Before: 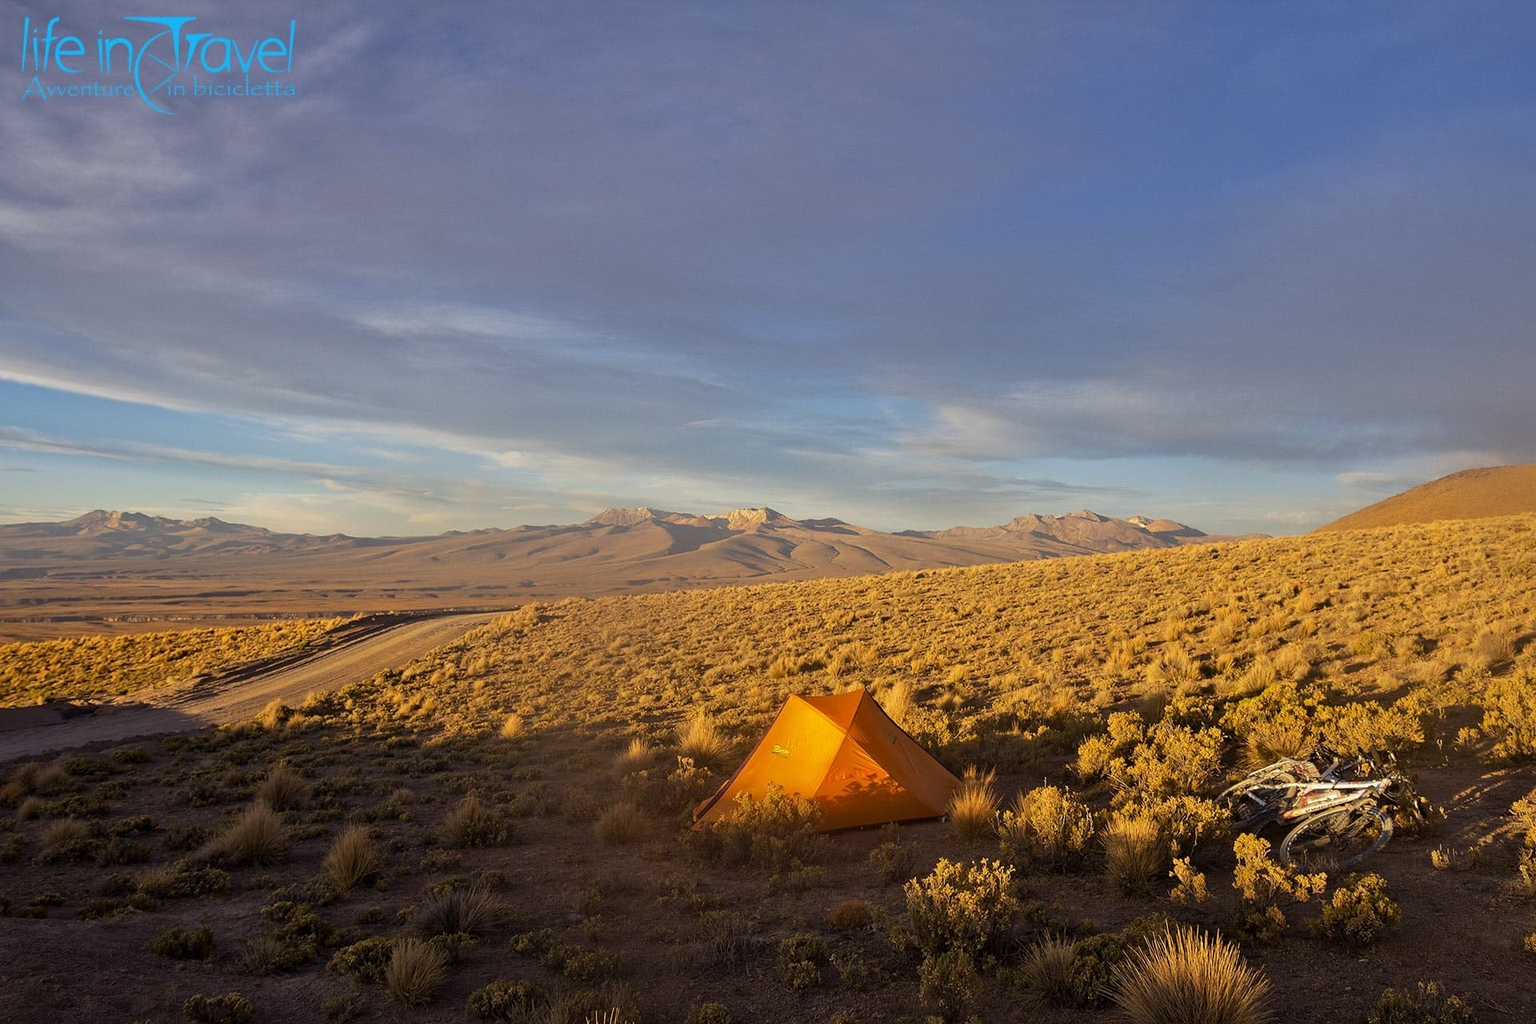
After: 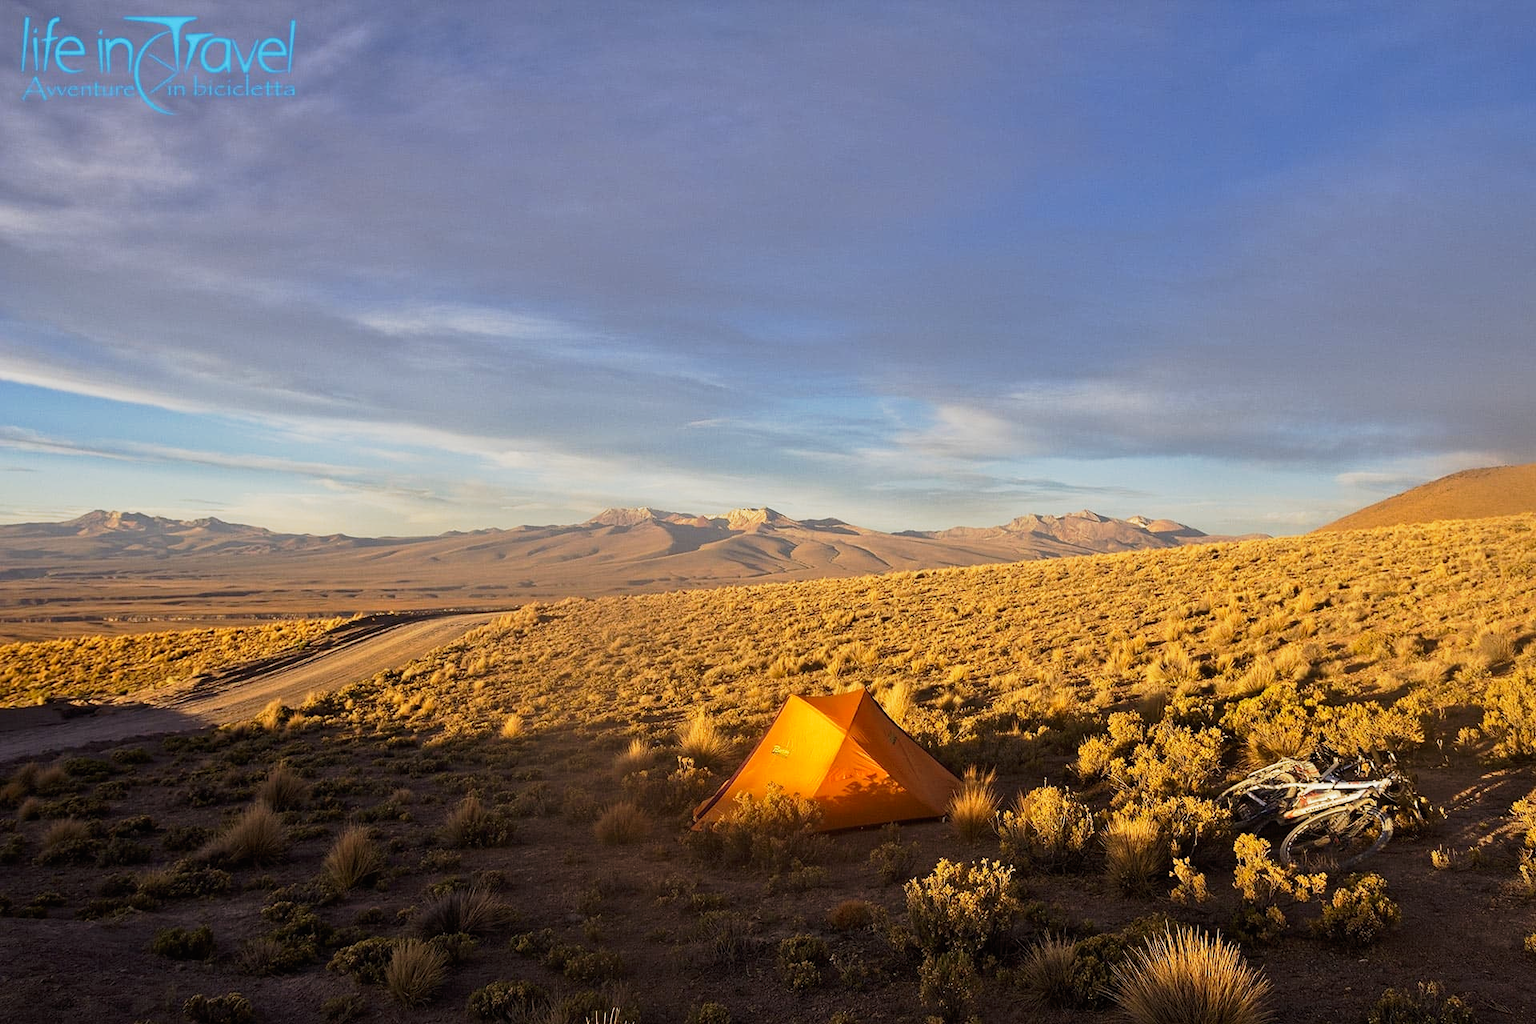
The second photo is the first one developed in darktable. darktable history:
tone curve: curves: ch0 [(0, 0.006) (0.037, 0.022) (0.123, 0.105) (0.19, 0.173) (0.277, 0.279) (0.474, 0.517) (0.597, 0.662) (0.687, 0.774) (0.855, 0.891) (1, 0.982)]; ch1 [(0, 0) (0.243, 0.245) (0.422, 0.415) (0.493, 0.495) (0.508, 0.503) (0.544, 0.552) (0.557, 0.582) (0.626, 0.672) (0.694, 0.732) (1, 1)]; ch2 [(0, 0) (0.249, 0.216) (0.356, 0.329) (0.424, 0.442) (0.476, 0.483) (0.498, 0.5) (0.517, 0.519) (0.532, 0.539) (0.562, 0.596) (0.614, 0.662) (0.706, 0.757) (0.808, 0.809) (0.991, 0.968)], preserve colors none
shadows and highlights: radius 330.99, shadows 53.5, highlights -99.72, compress 94.21%, soften with gaussian
contrast brightness saturation: saturation -0.052
